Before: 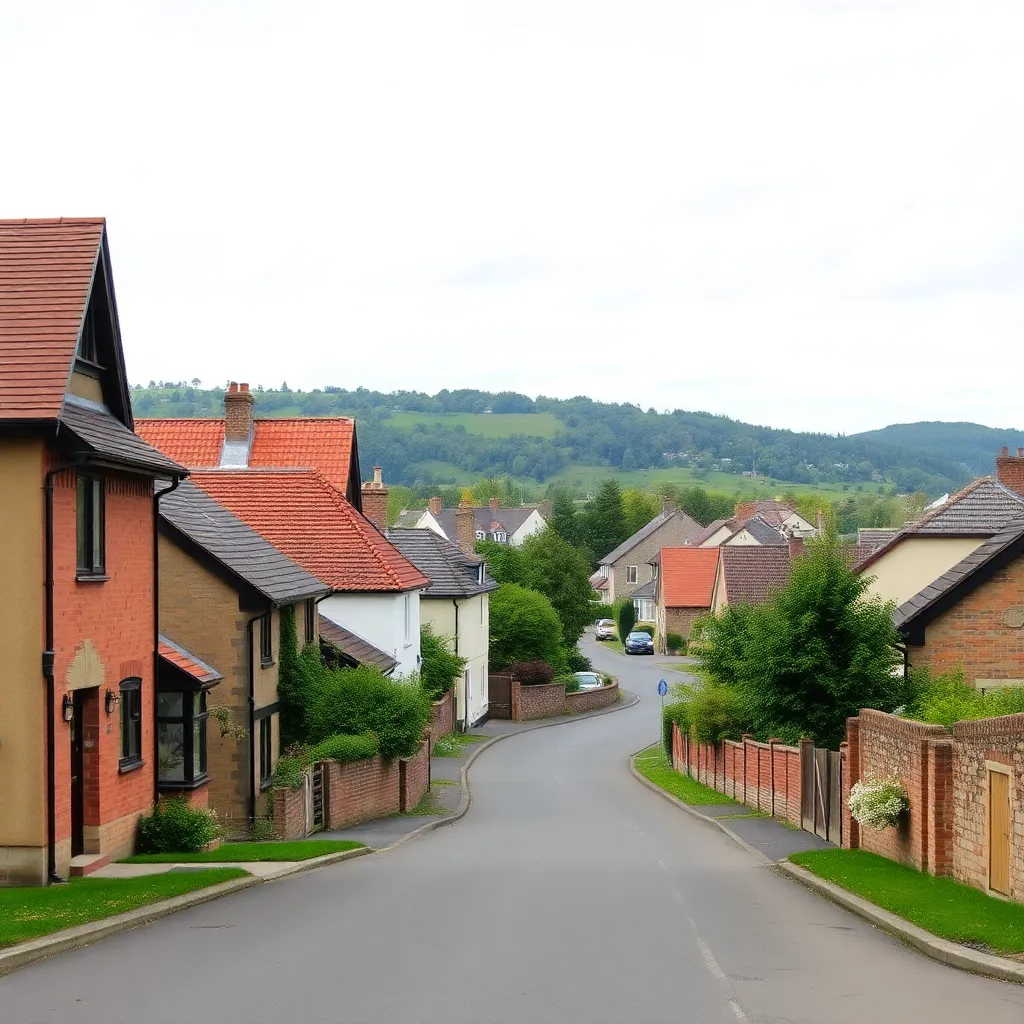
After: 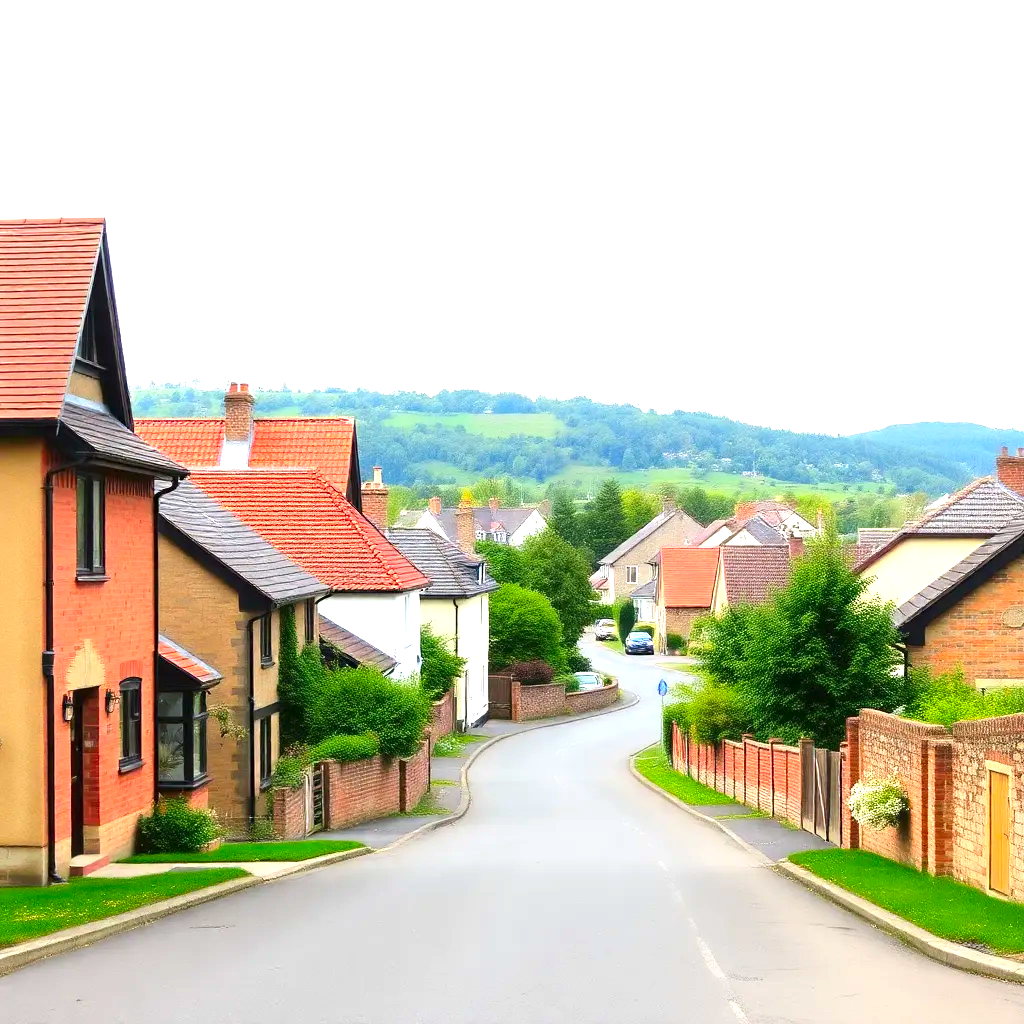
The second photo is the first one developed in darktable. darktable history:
exposure: black level correction 0, exposure 1.2 EV, compensate highlight preservation false
contrast brightness saturation: contrast 0.09, saturation 0.28
